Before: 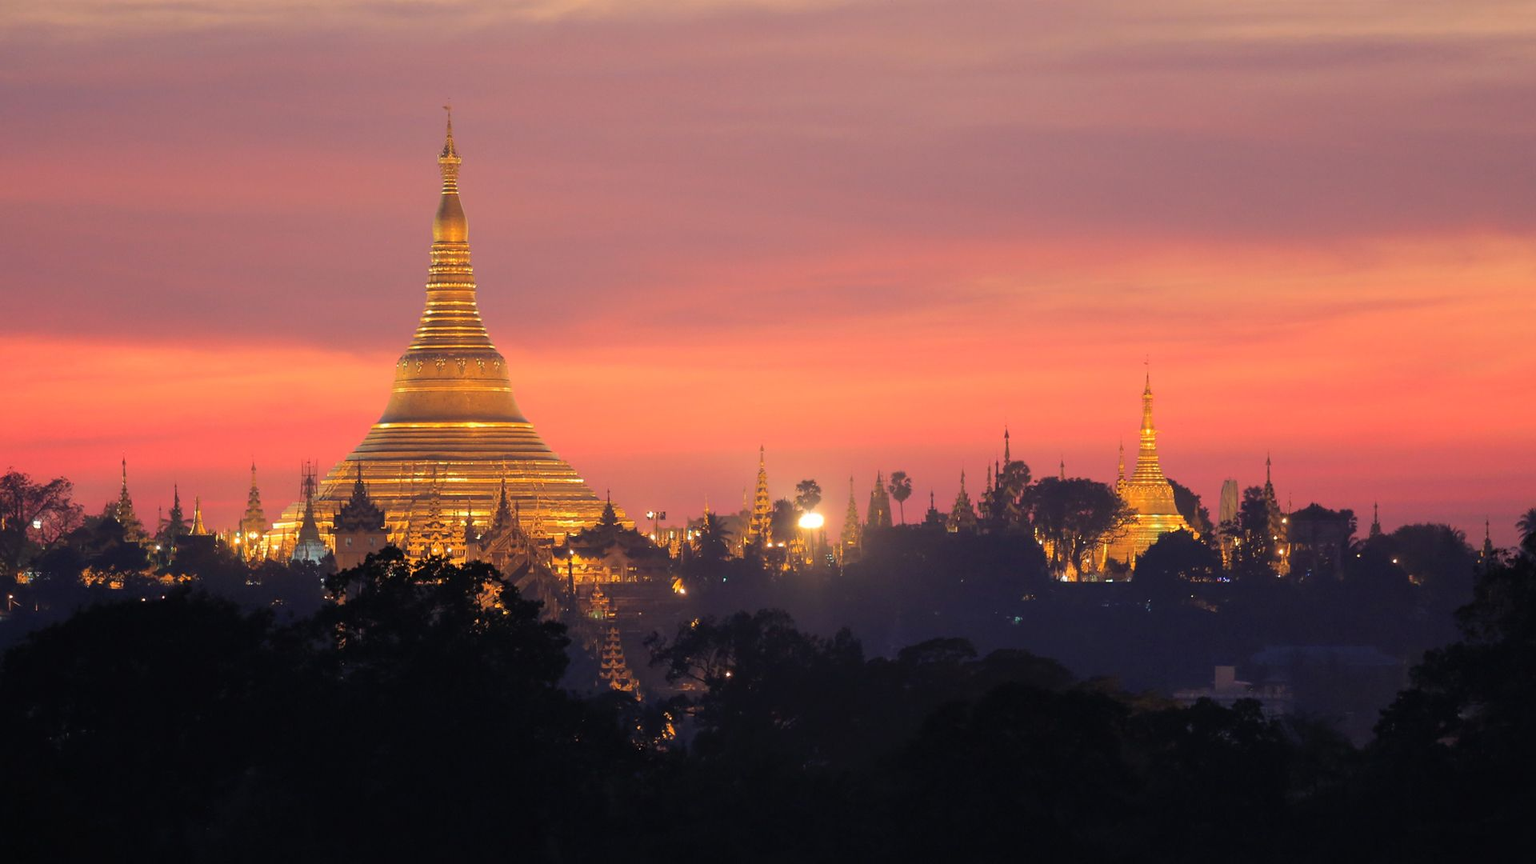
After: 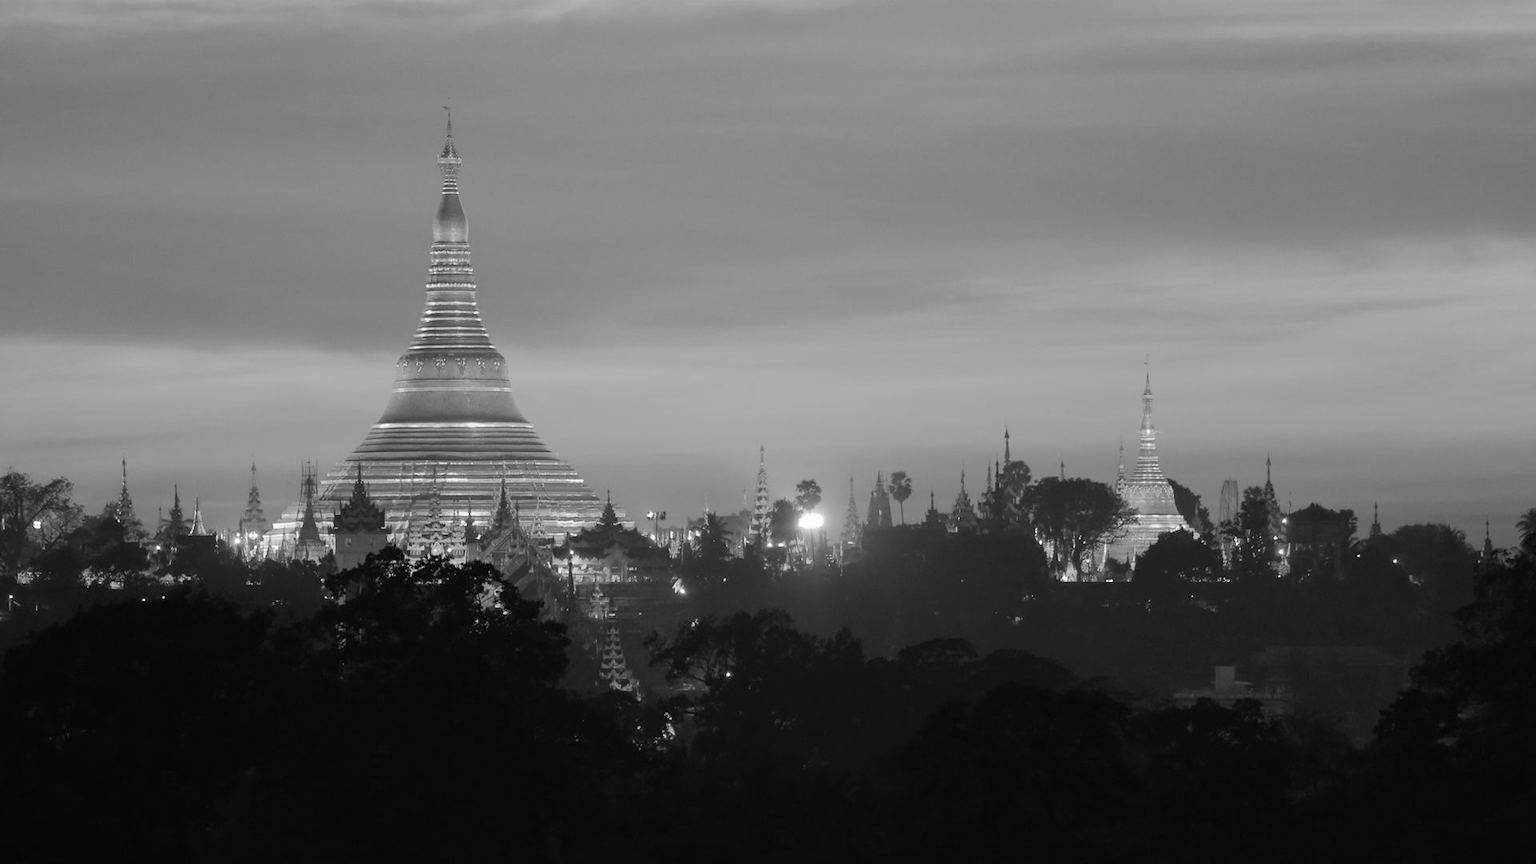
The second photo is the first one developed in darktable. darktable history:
monochrome: on, module defaults
rotate and perspective: automatic cropping original format, crop left 0, crop top 0
